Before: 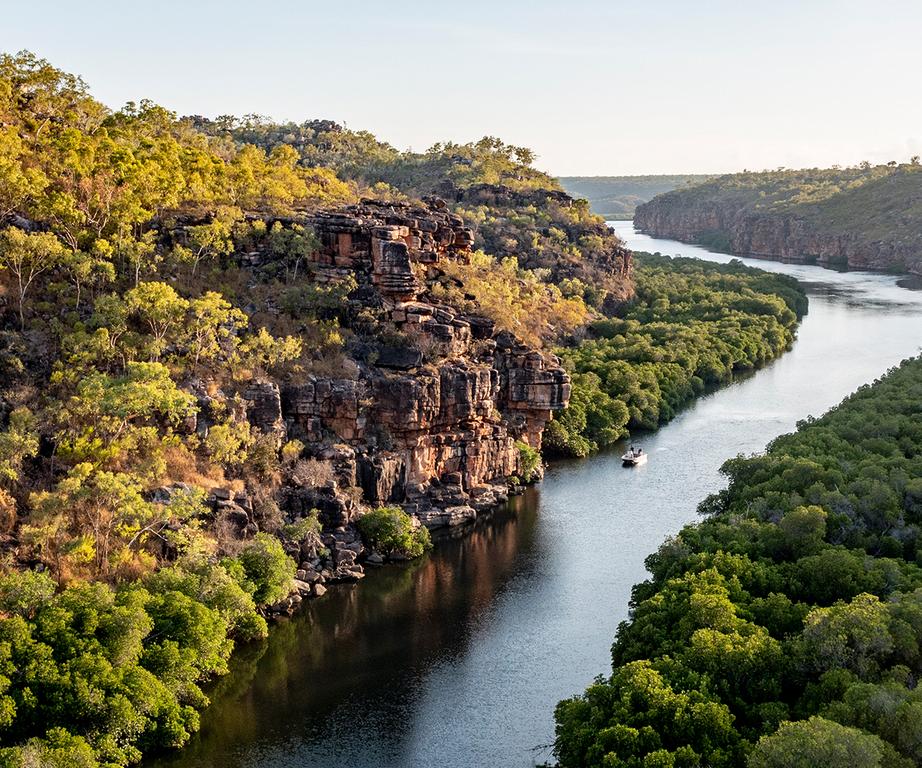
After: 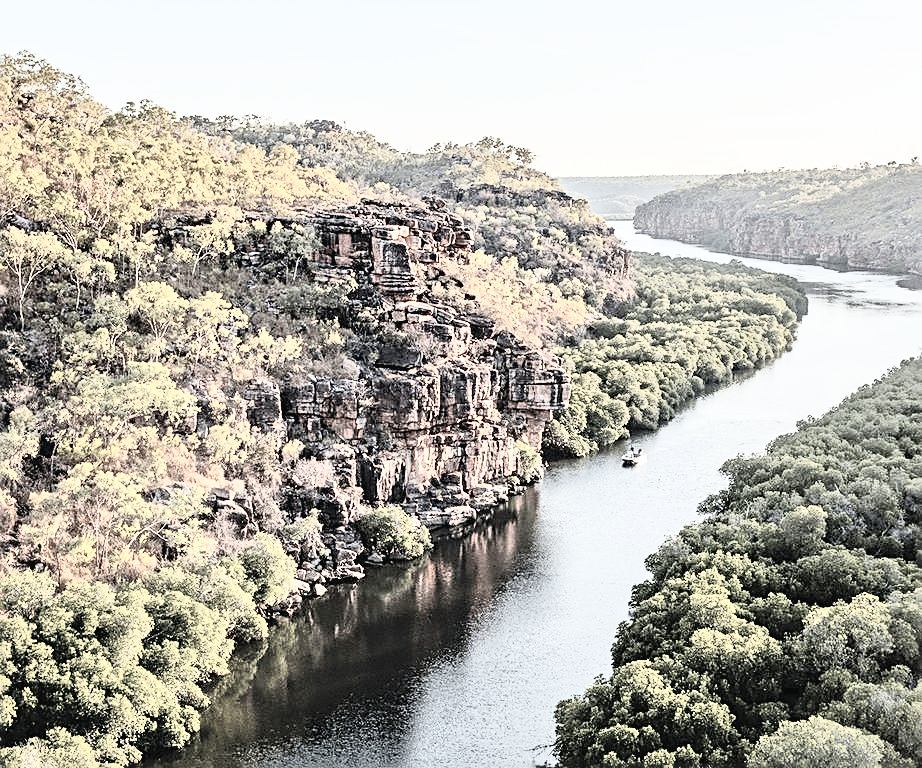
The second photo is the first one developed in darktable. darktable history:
sharpen: on, module defaults
contrast brightness saturation: contrast 0.39, brightness 0.53
tone equalizer: -7 EV 0.15 EV, -6 EV 0.6 EV, -5 EV 1.15 EV, -4 EV 1.33 EV, -3 EV 1.15 EV, -2 EV 0.6 EV, -1 EV 0.15 EV, mask exposure compensation -0.5 EV
color correction: saturation 0.3
tone curve: curves: ch0 [(0, 0.024) (0.119, 0.146) (0.474, 0.464) (0.718, 0.721) (0.817, 0.839) (1, 0.998)]; ch1 [(0, 0) (0.377, 0.416) (0.439, 0.451) (0.477, 0.477) (0.501, 0.497) (0.538, 0.544) (0.58, 0.602) (0.664, 0.676) (0.783, 0.804) (1, 1)]; ch2 [(0, 0) (0.38, 0.405) (0.463, 0.456) (0.498, 0.497) (0.524, 0.535) (0.578, 0.576) (0.648, 0.665) (1, 1)], color space Lab, independent channels, preserve colors none
